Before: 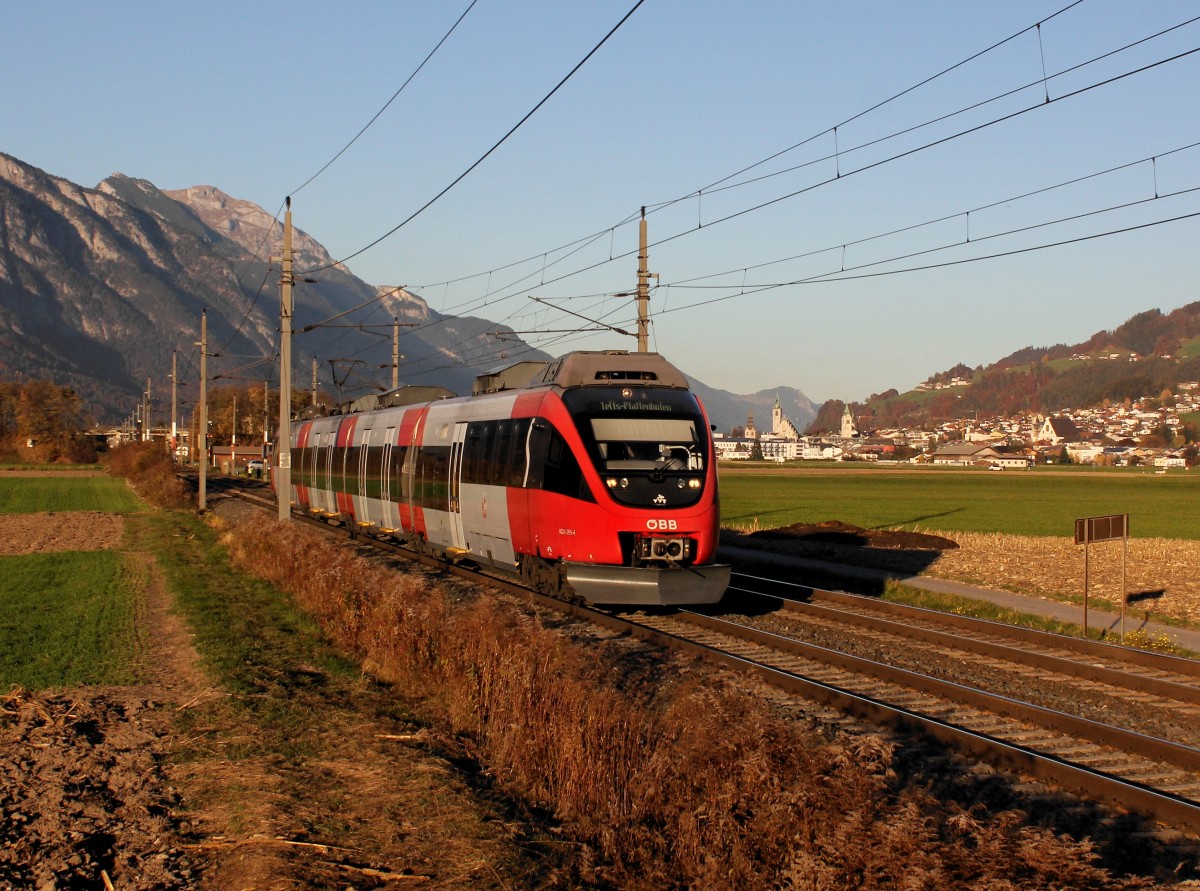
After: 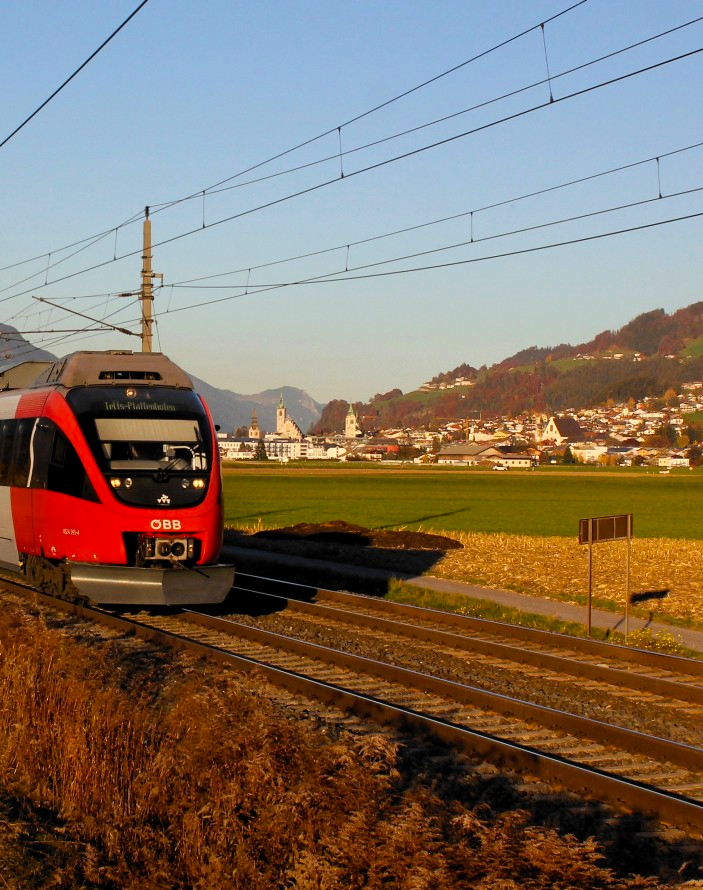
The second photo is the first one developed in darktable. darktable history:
crop: left 41.402%
color balance rgb: perceptual saturation grading › global saturation 20%, global vibrance 20%
